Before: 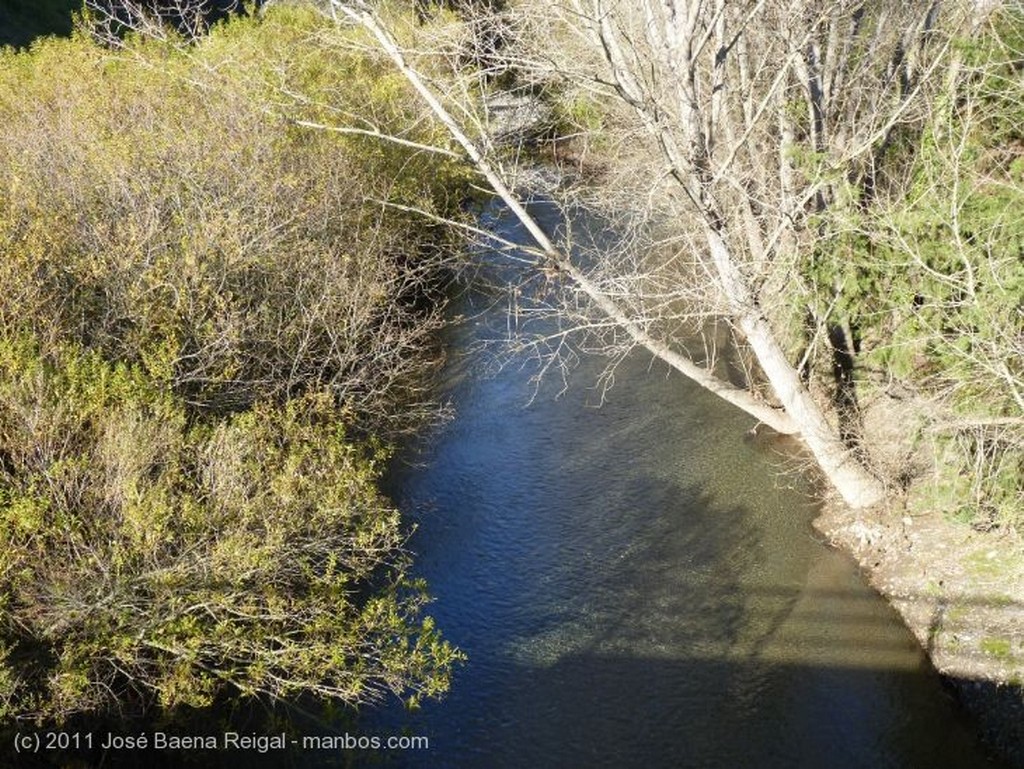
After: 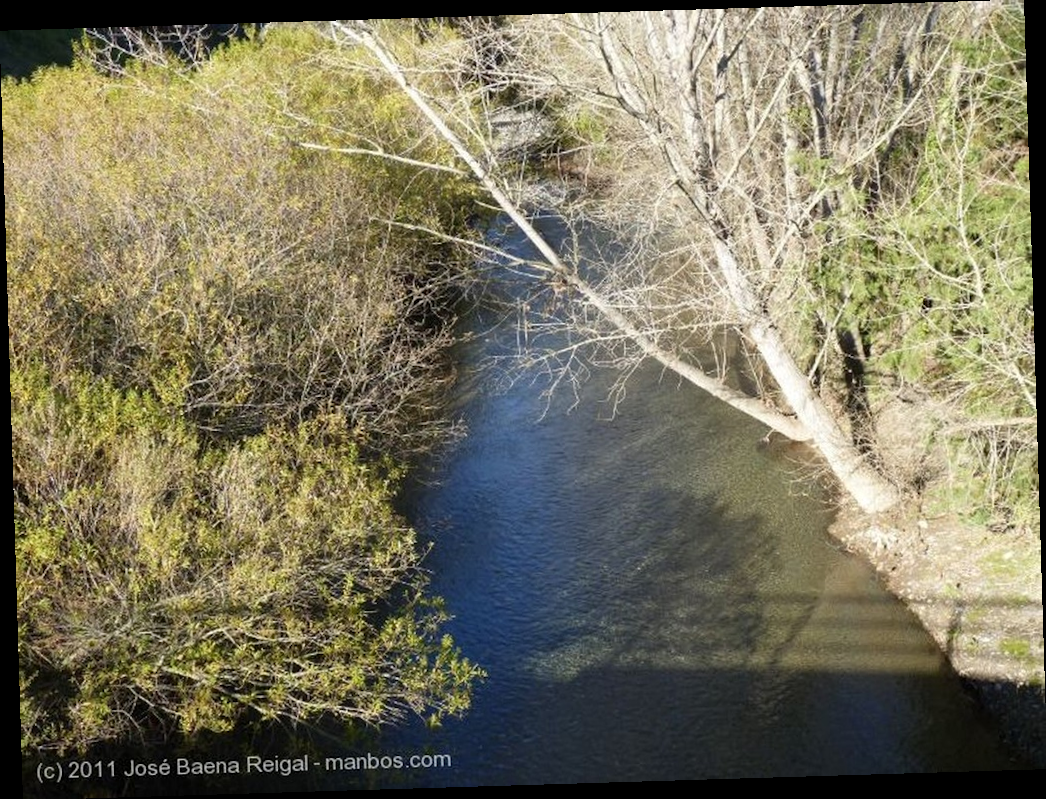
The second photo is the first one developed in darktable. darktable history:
rotate and perspective: rotation -1.75°, automatic cropping off
local contrast: mode bilateral grid, contrast 15, coarseness 36, detail 105%, midtone range 0.2
